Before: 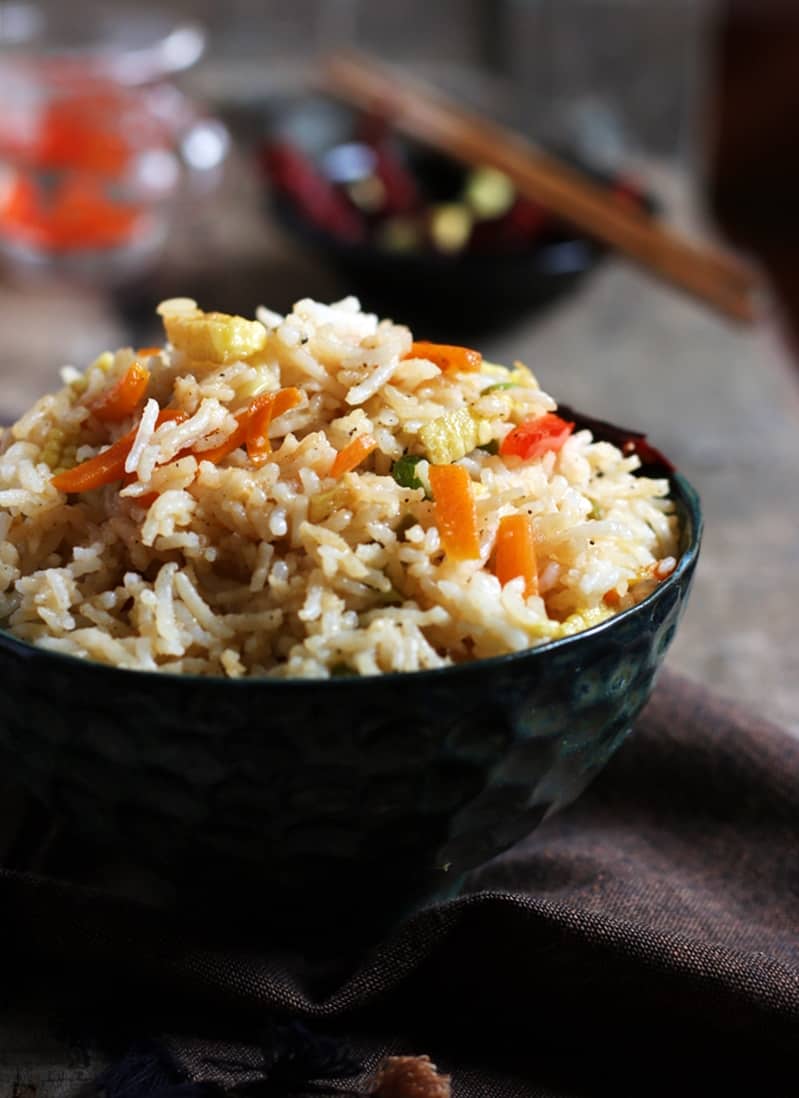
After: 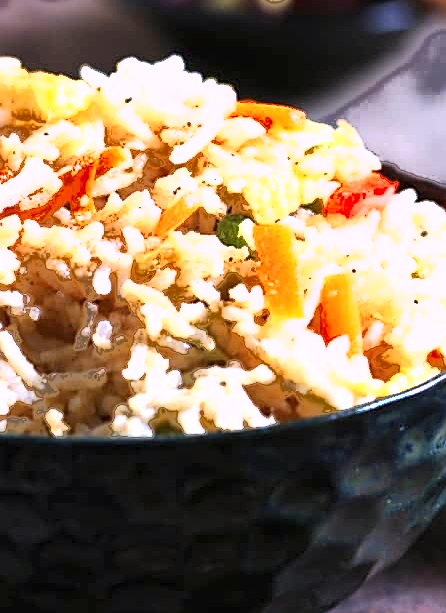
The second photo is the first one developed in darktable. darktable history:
white balance: red 1.042, blue 1.17
crop and rotate: left 22.13%, top 22.054%, right 22.026%, bottom 22.102%
exposure: black level correction 0, exposure 1.2 EV, compensate exposure bias true, compensate highlight preservation false
sharpen: on, module defaults
fill light: exposure -0.73 EV, center 0.69, width 2.2
